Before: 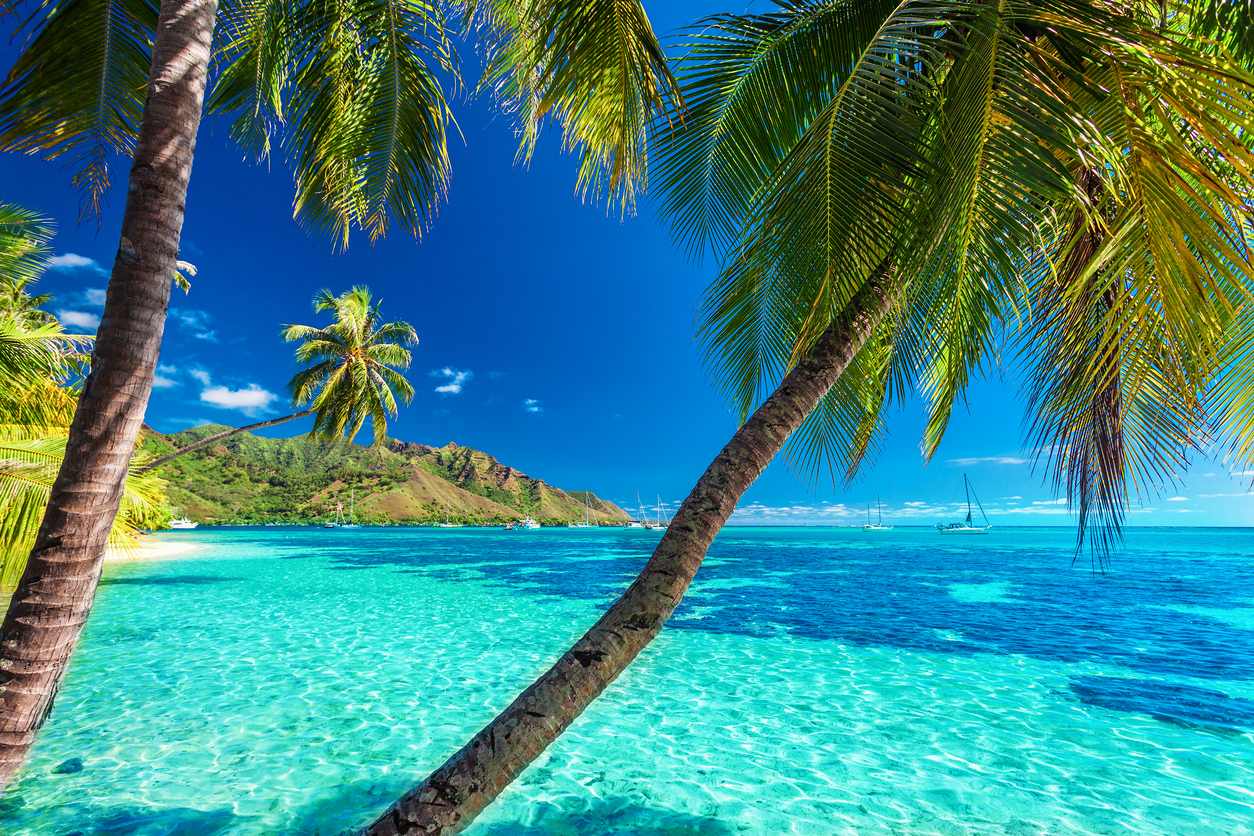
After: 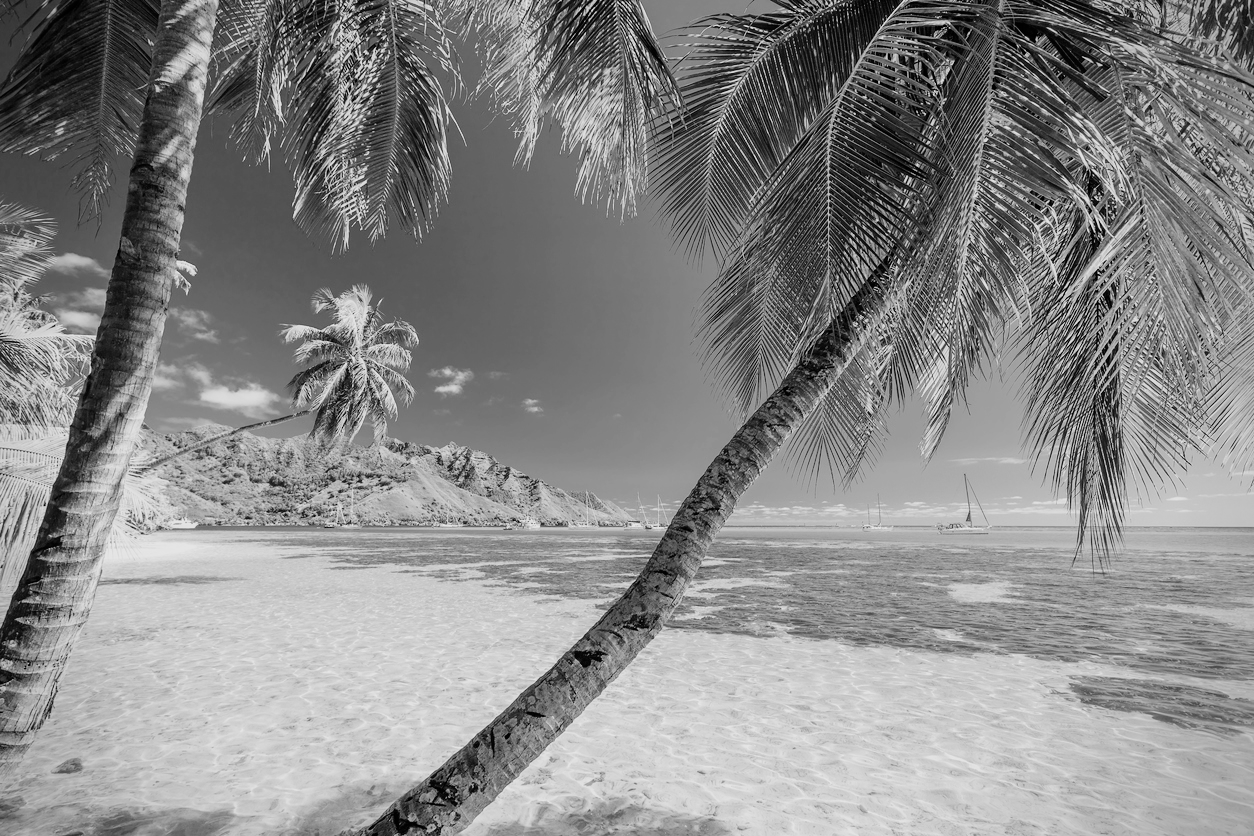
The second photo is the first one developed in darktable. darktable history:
monochrome: a 1.94, b -0.638
filmic rgb: black relative exposure -7.15 EV, white relative exposure 5.36 EV, hardness 3.02
vignetting: fall-off start 88.53%, fall-off radius 44.2%, saturation 0.376, width/height ratio 1.161
white balance: emerald 1
exposure: black level correction 0, exposure 0.9 EV, compensate exposure bias true, compensate highlight preservation false
